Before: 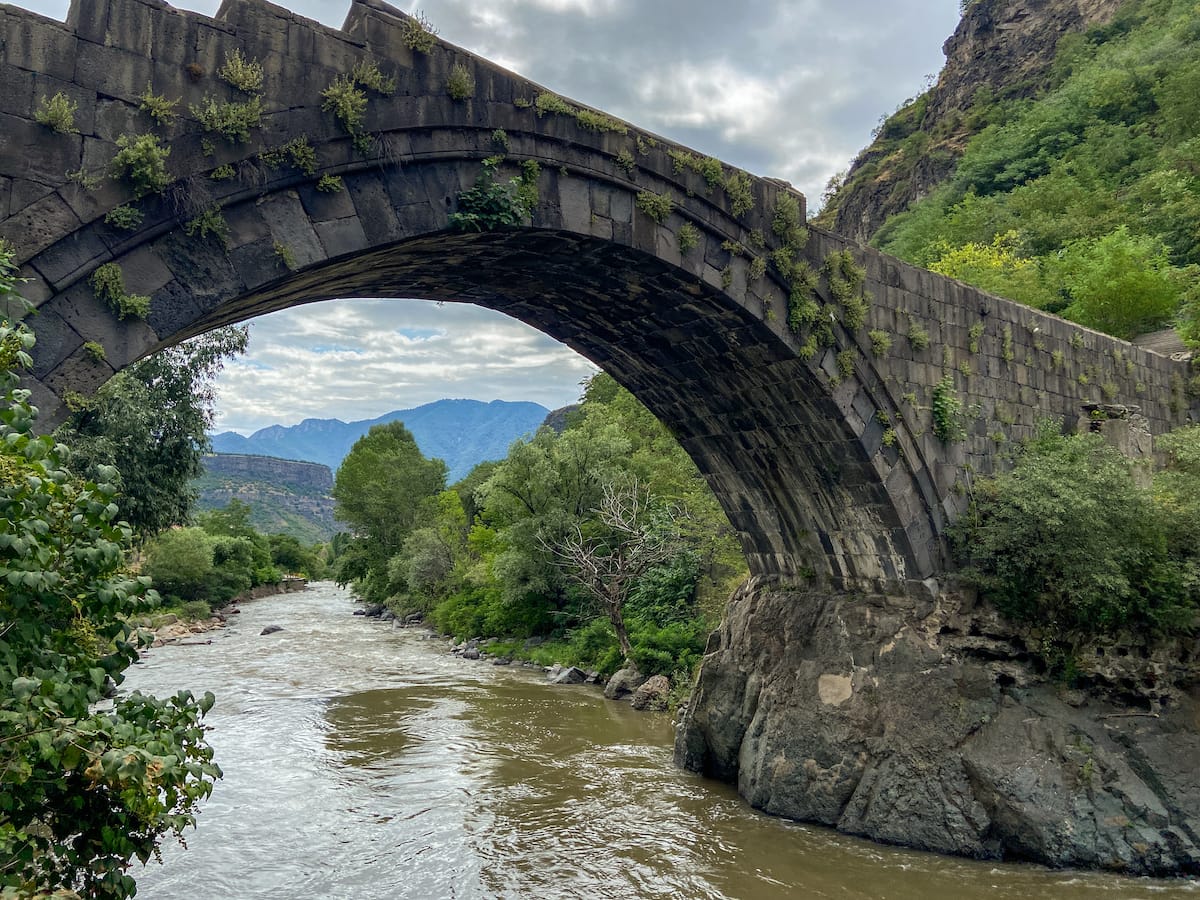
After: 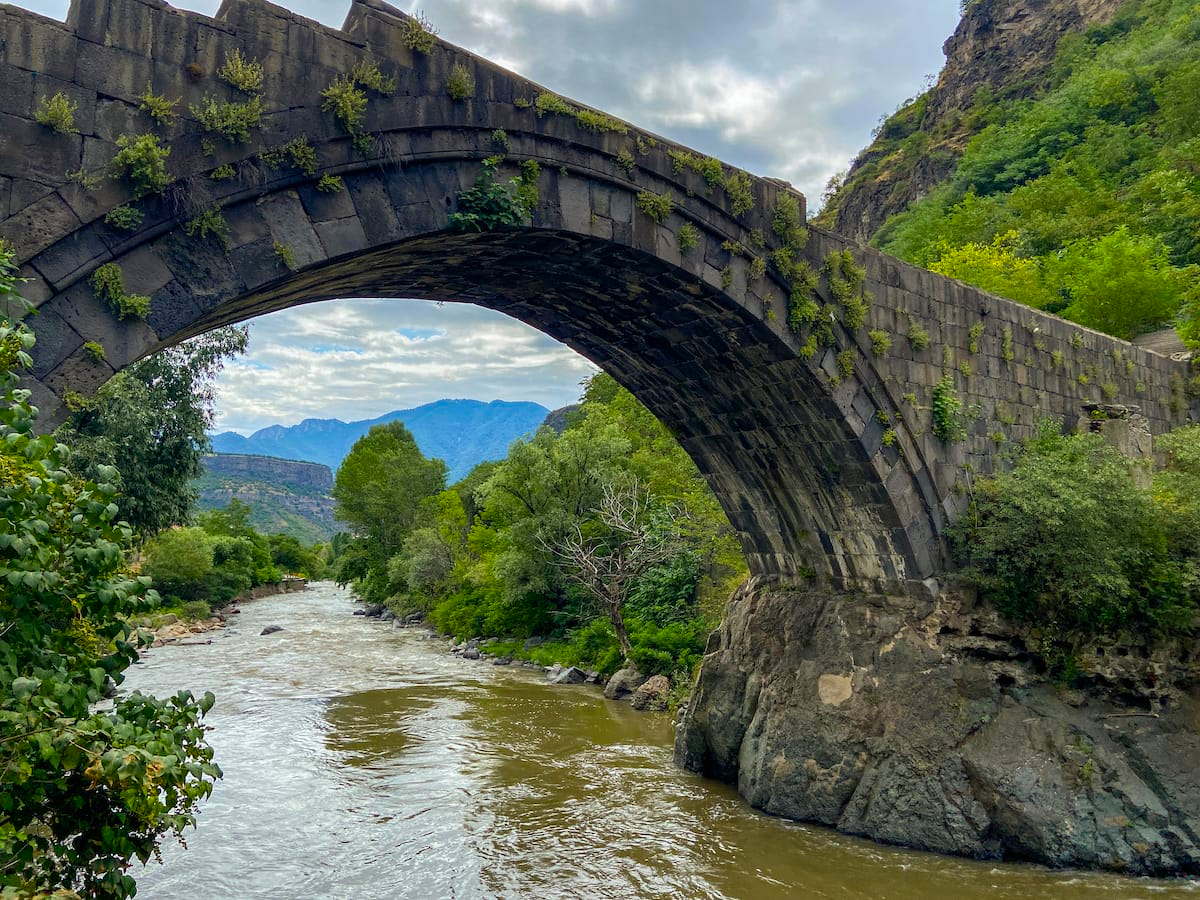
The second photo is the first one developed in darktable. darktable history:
color balance rgb: perceptual saturation grading › global saturation 42.907%, global vibrance 9.804%
